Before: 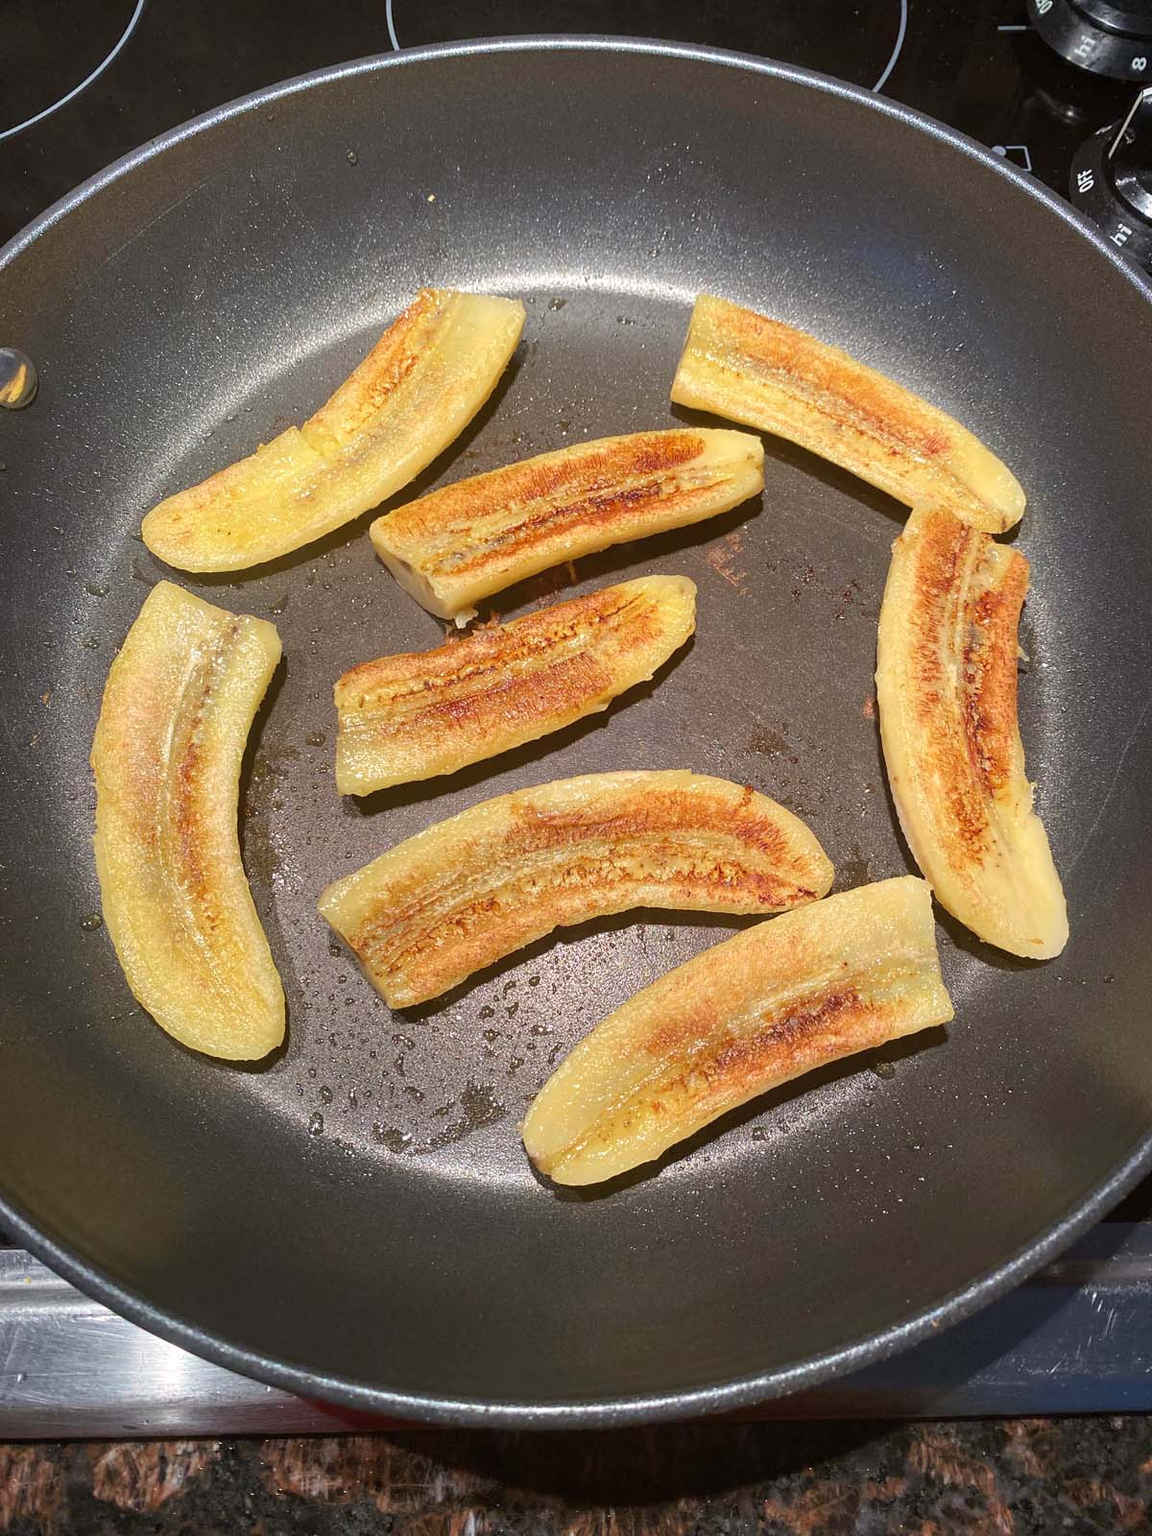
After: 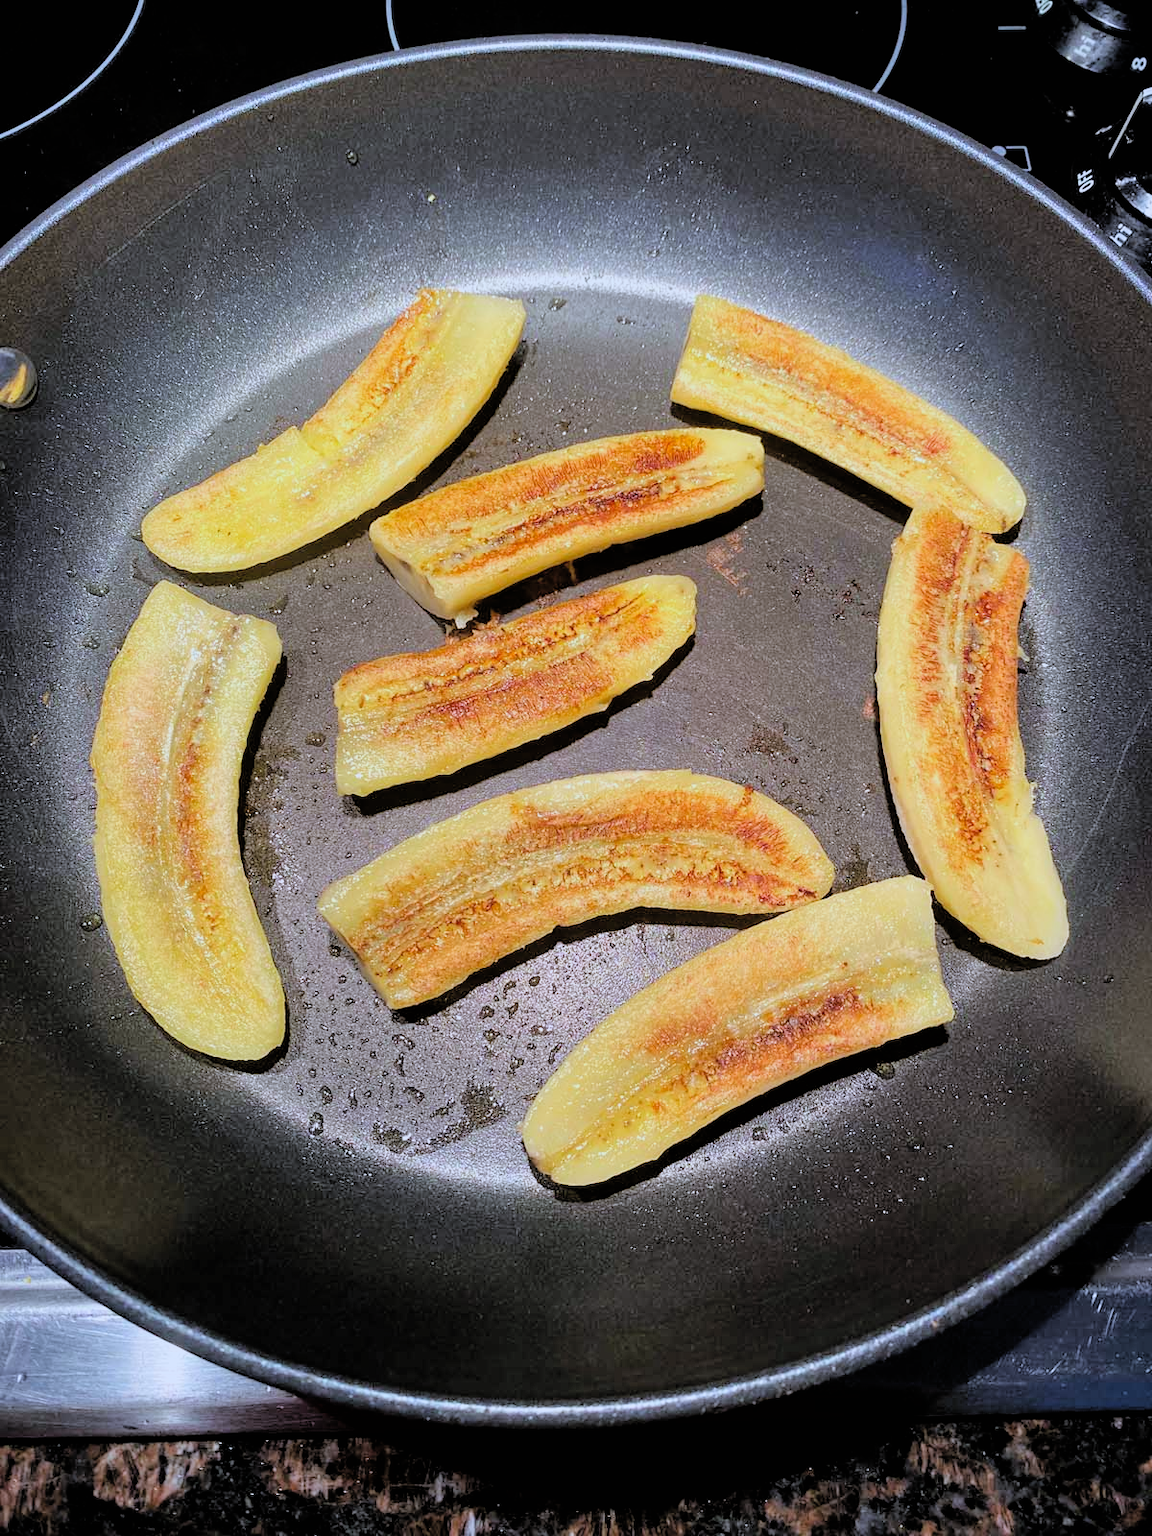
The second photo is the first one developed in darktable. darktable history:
contrast brightness saturation: brightness 0.09, saturation 0.19
white balance: red 0.926, green 1.003, blue 1.133
filmic rgb: black relative exposure -3.31 EV, white relative exposure 3.45 EV, hardness 2.36, contrast 1.103
